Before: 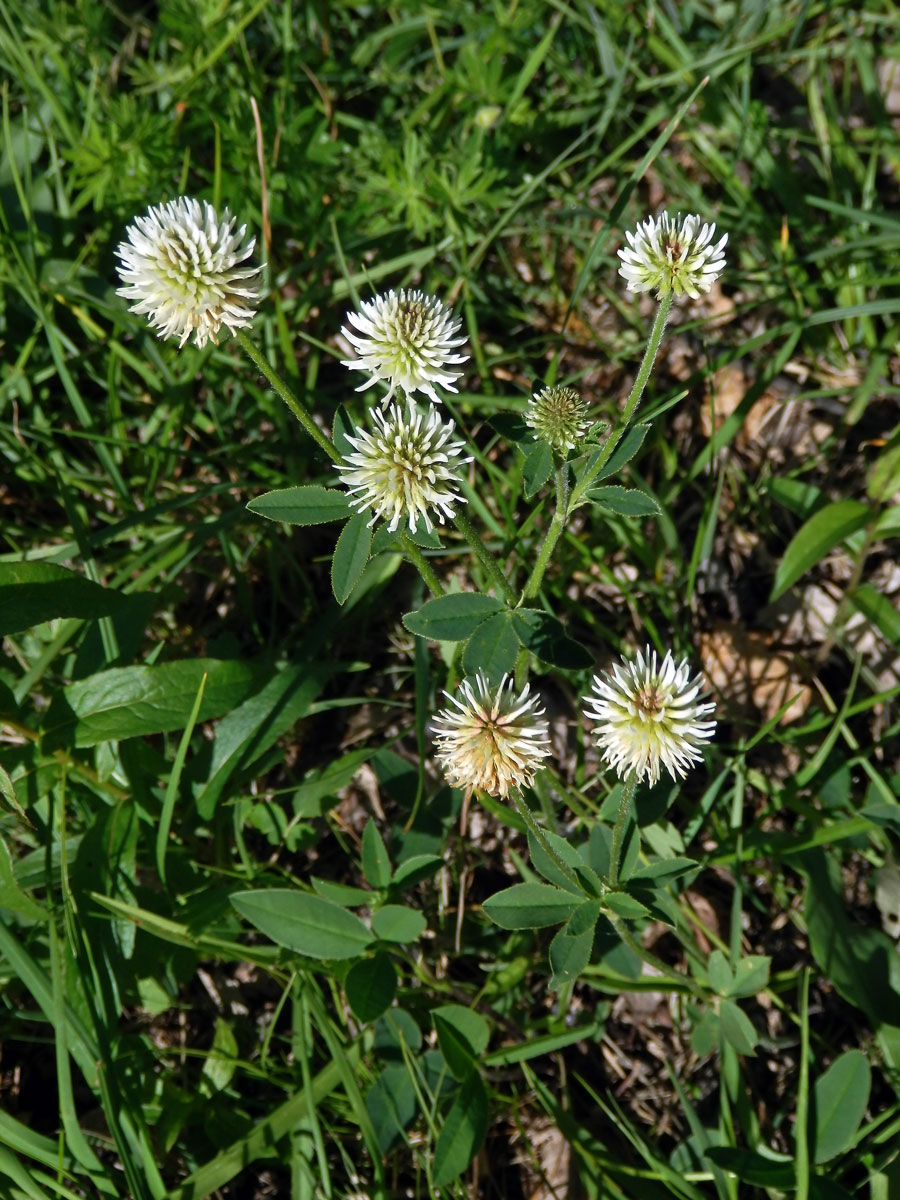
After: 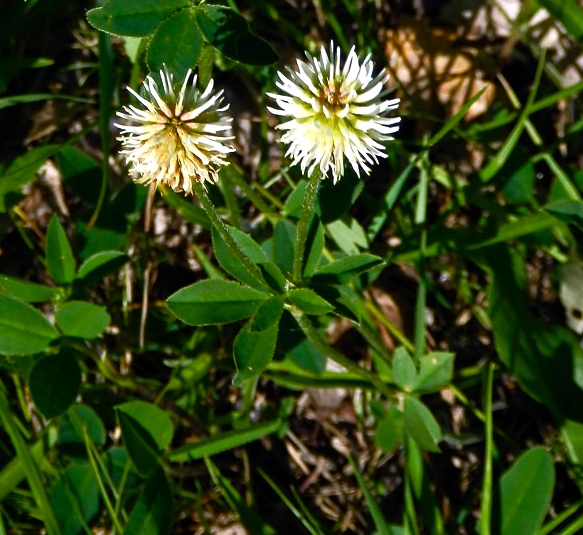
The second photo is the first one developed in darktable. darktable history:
color balance rgb: power › hue 330.27°, perceptual saturation grading › global saturation 54.008%, perceptual saturation grading › highlights -50.065%, perceptual saturation grading › mid-tones 40.67%, perceptual saturation grading › shadows 30.646%, perceptual brilliance grading › highlights 14.397%, perceptual brilliance grading › mid-tones -5.813%, perceptual brilliance grading › shadows -26.964%
crop and rotate: left 35.205%, top 50.393%, bottom 4.957%
